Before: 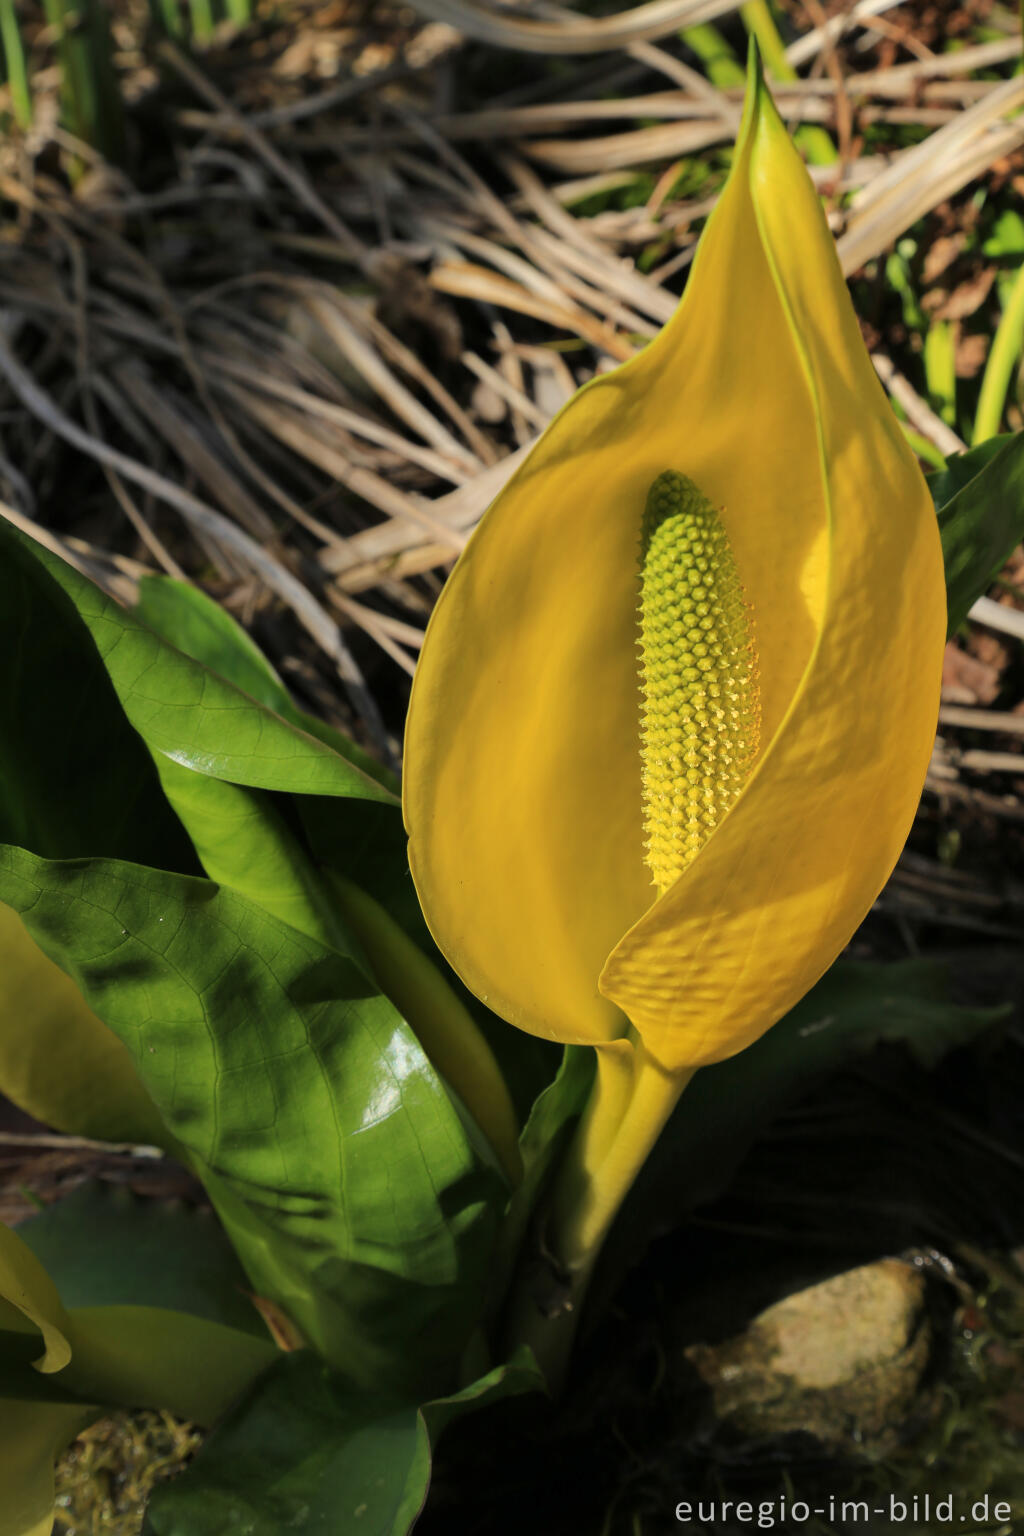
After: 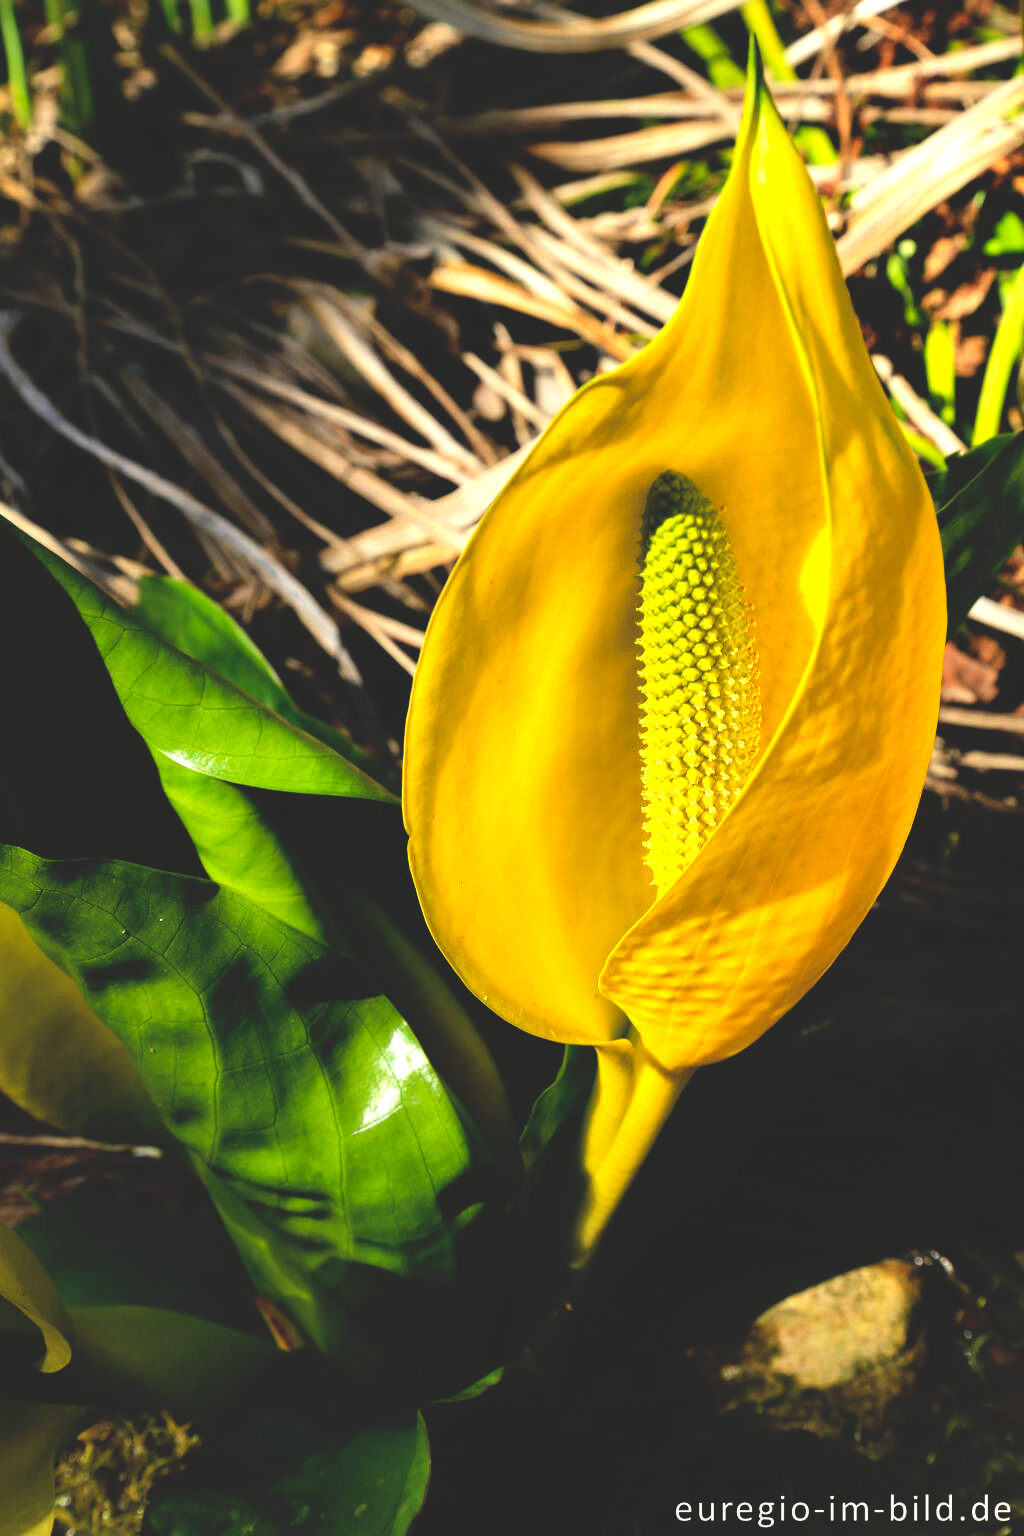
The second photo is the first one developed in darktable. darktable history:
base curve: curves: ch0 [(0, 0.02) (0.083, 0.036) (1, 1)], preserve colors none
exposure: black level correction 0, exposure 0.7 EV, compensate exposure bias true, compensate highlight preservation false
